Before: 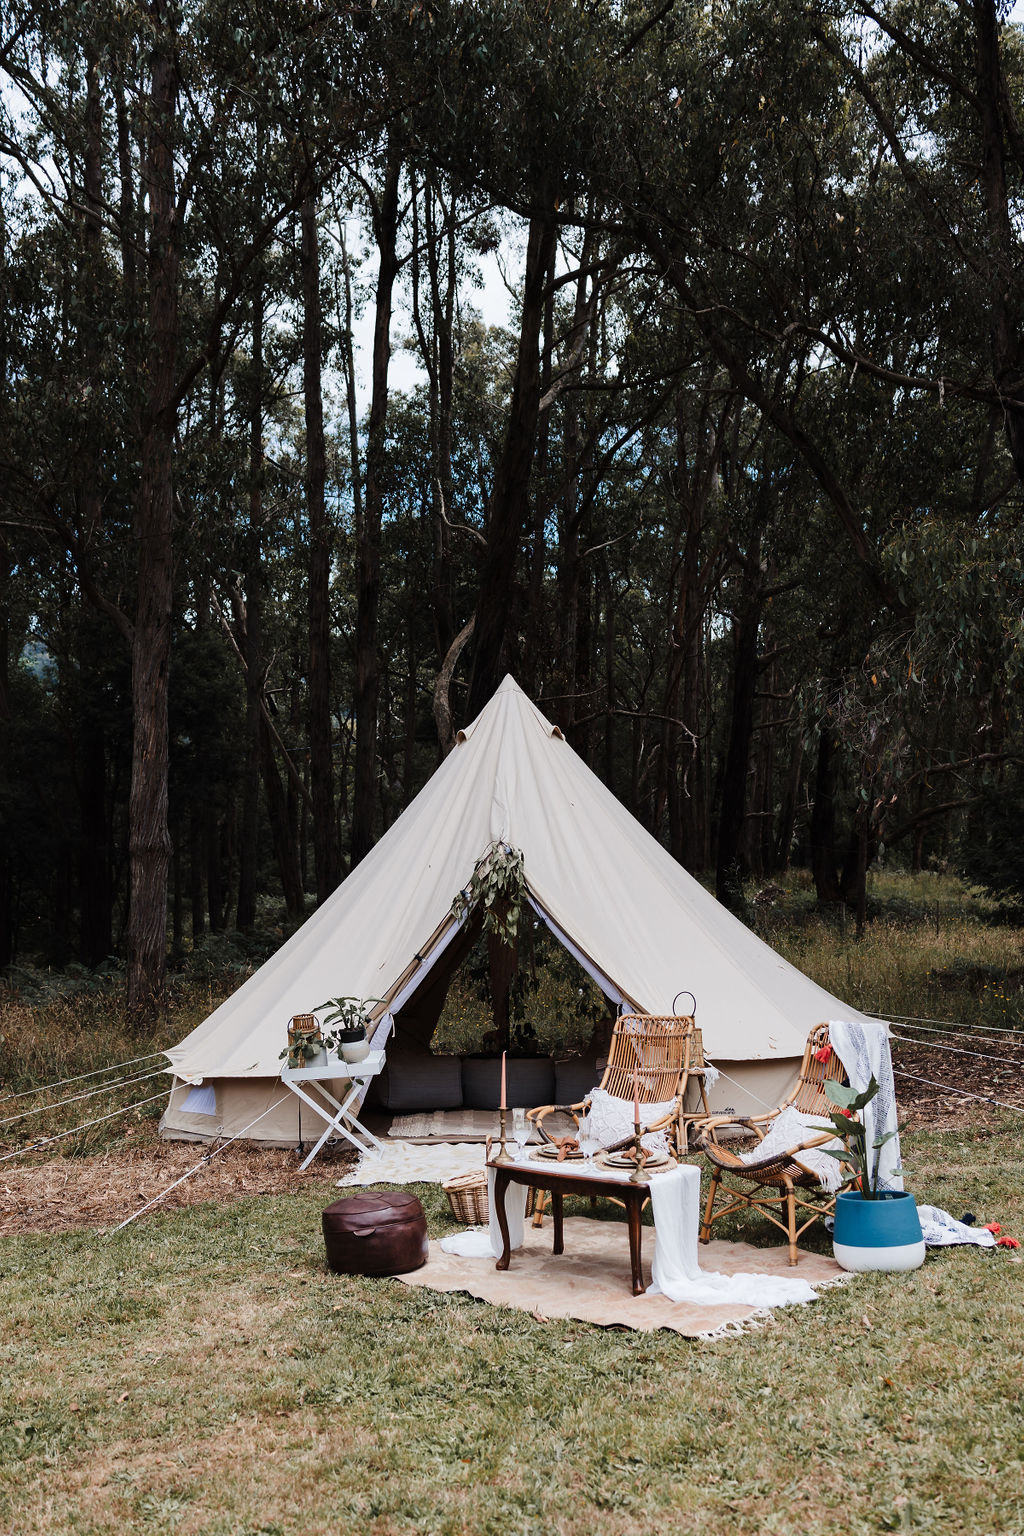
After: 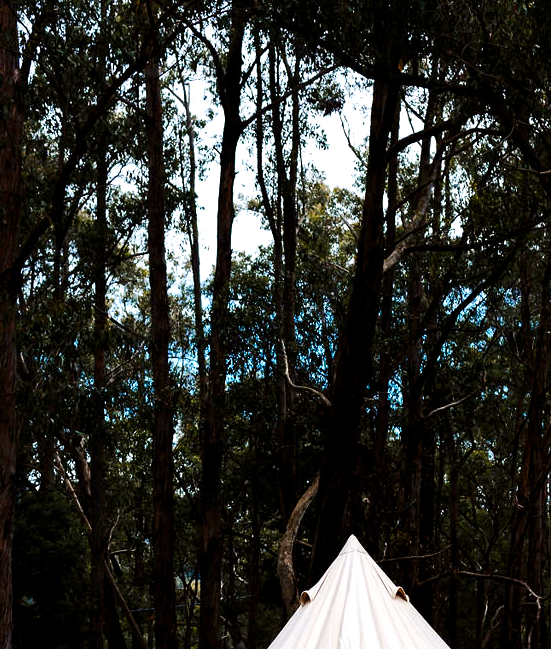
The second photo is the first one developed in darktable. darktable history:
crop: left 15.306%, top 9.065%, right 30.789%, bottom 48.638%
color balance rgb: global offset › luminance -0.37%, perceptual saturation grading › highlights -17.77%, perceptual saturation grading › mid-tones 33.1%, perceptual saturation grading › shadows 50.52%, perceptual brilliance grading › highlights 20%, perceptual brilliance grading › mid-tones 20%, perceptual brilliance grading › shadows -20%, global vibrance 50%
